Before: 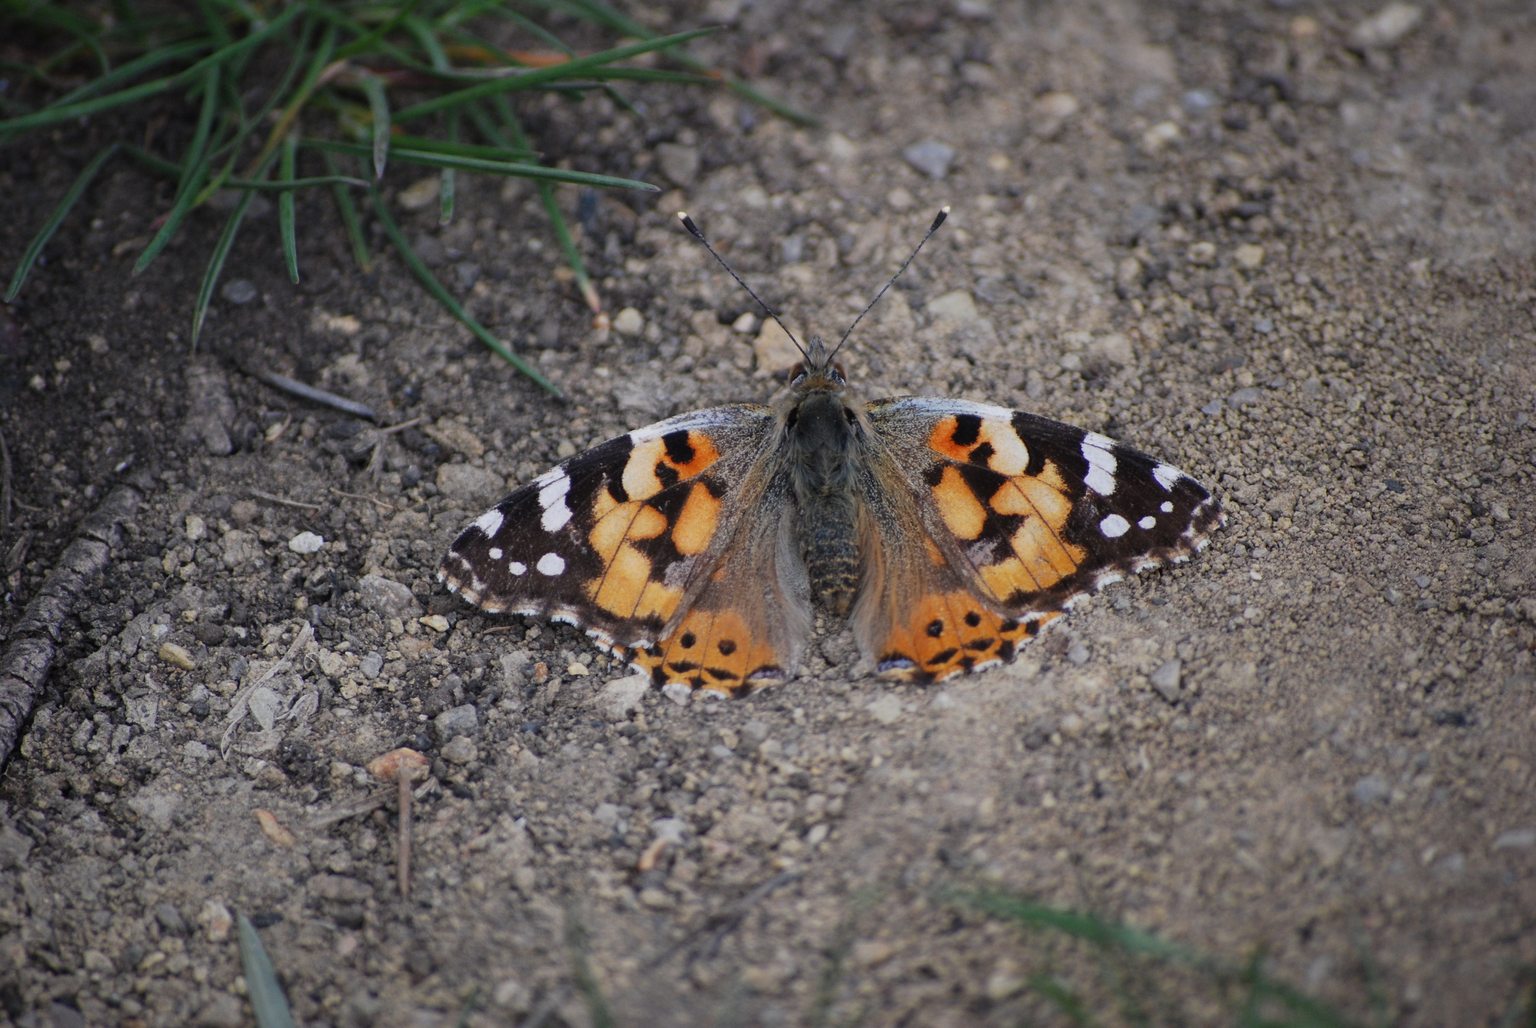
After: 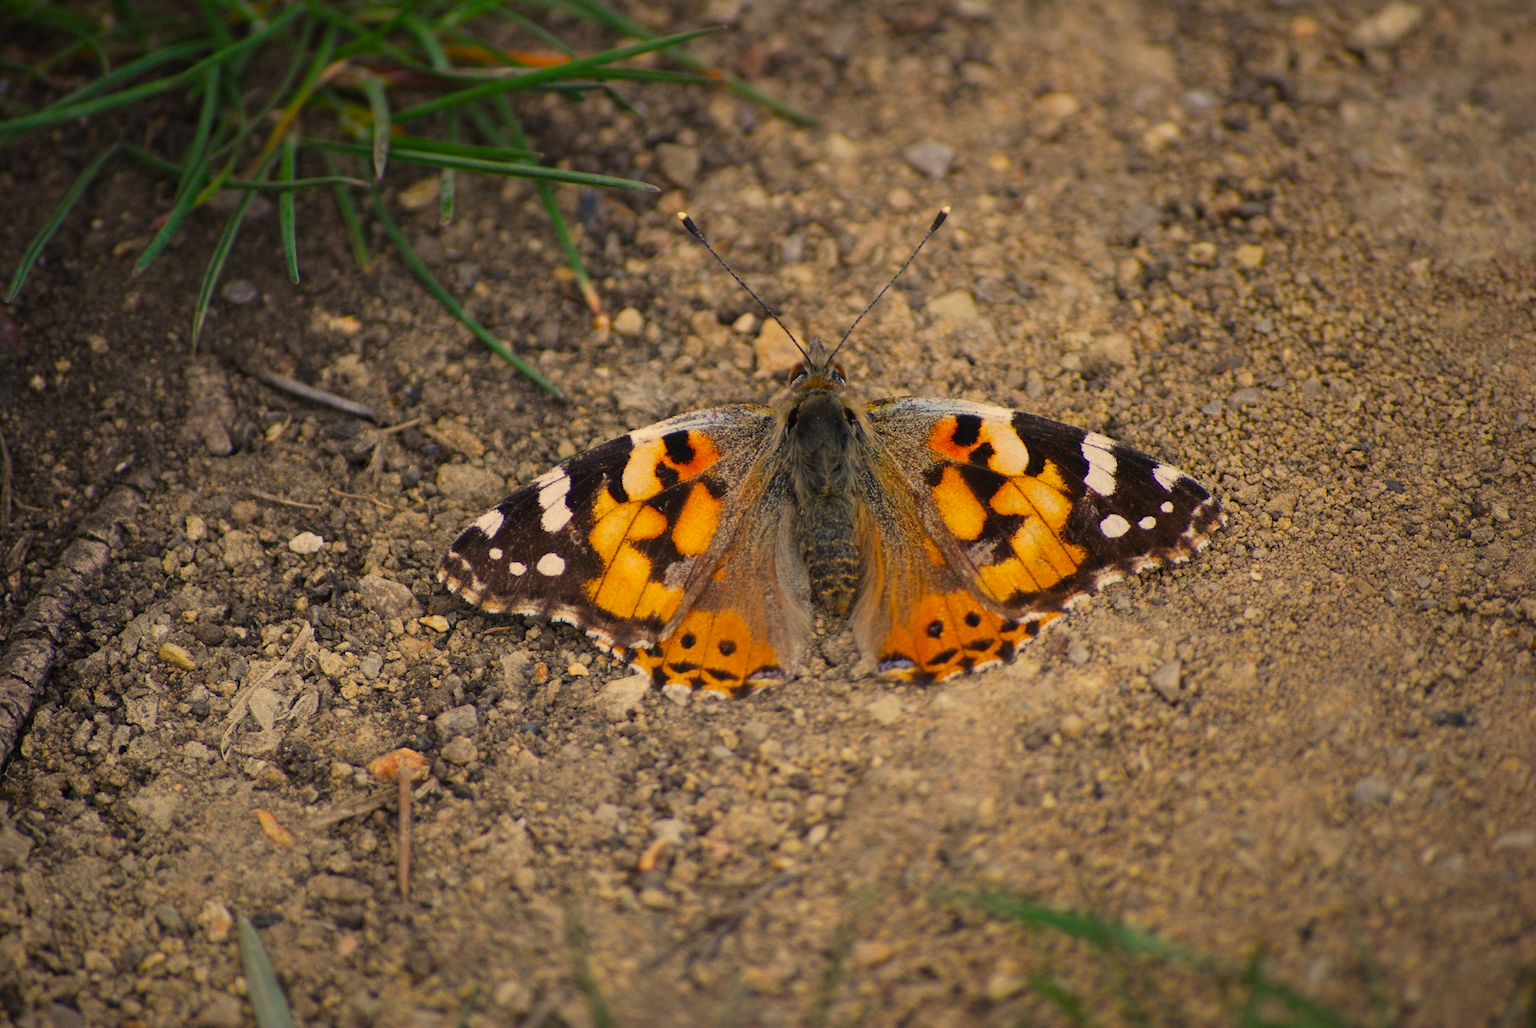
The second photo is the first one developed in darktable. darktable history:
white balance: red 1.123, blue 0.83
color balance rgb: linear chroma grading › global chroma 15%, perceptual saturation grading › global saturation 30%
